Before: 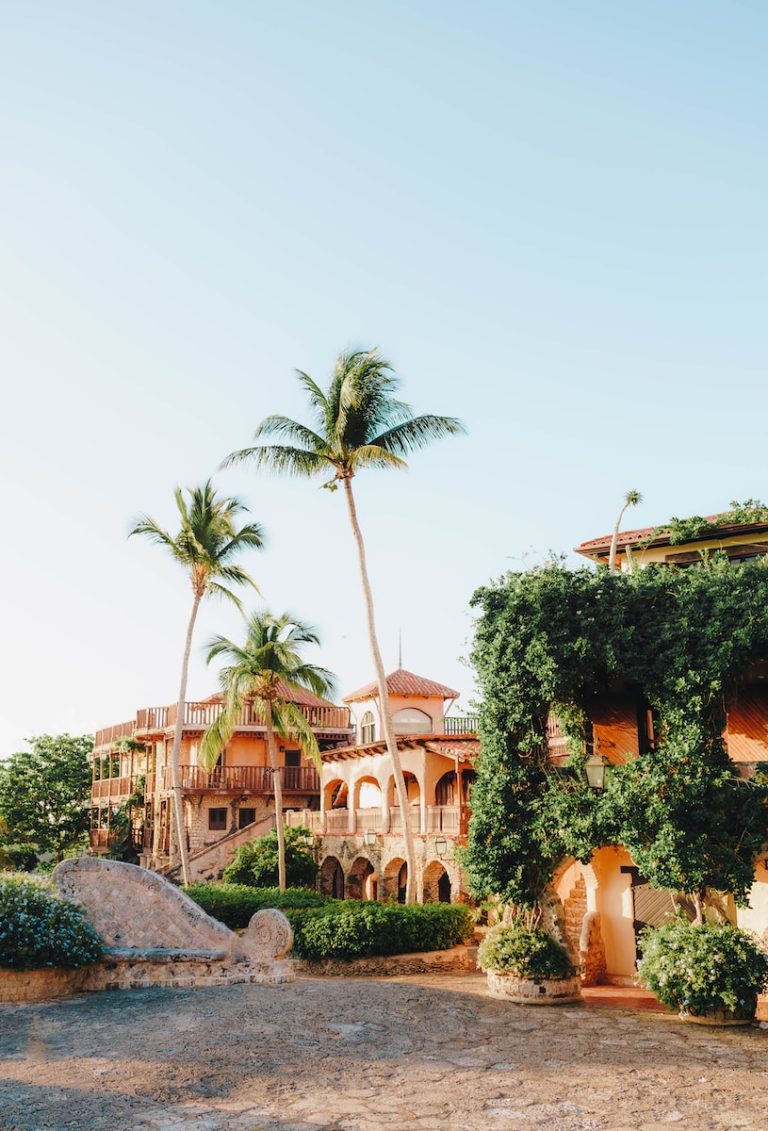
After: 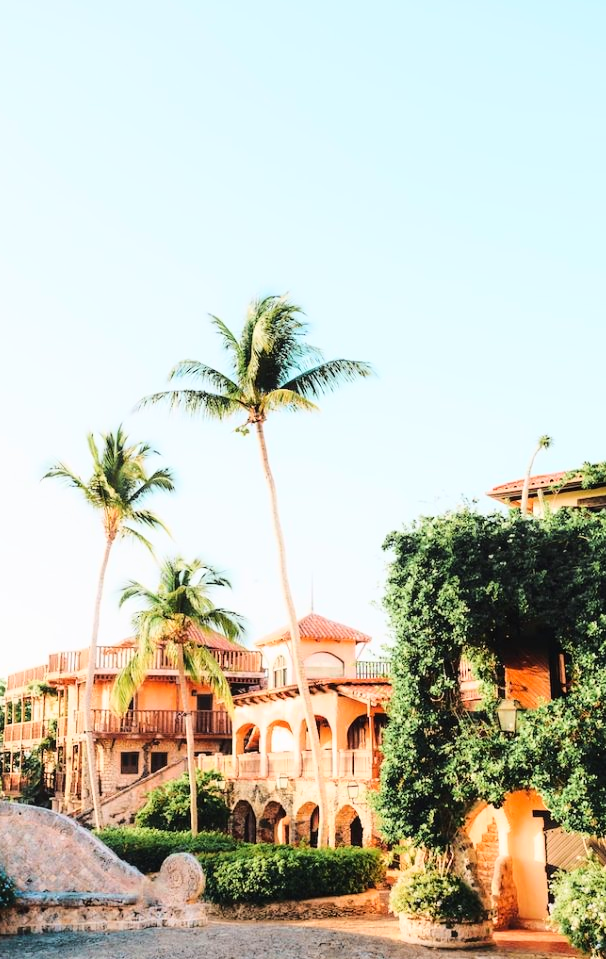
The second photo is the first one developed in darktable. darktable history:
crop: left 11.469%, top 4.978%, right 9.566%, bottom 10.164%
base curve: curves: ch0 [(0, 0) (0.028, 0.03) (0.121, 0.232) (0.46, 0.748) (0.859, 0.968) (1, 1)]
